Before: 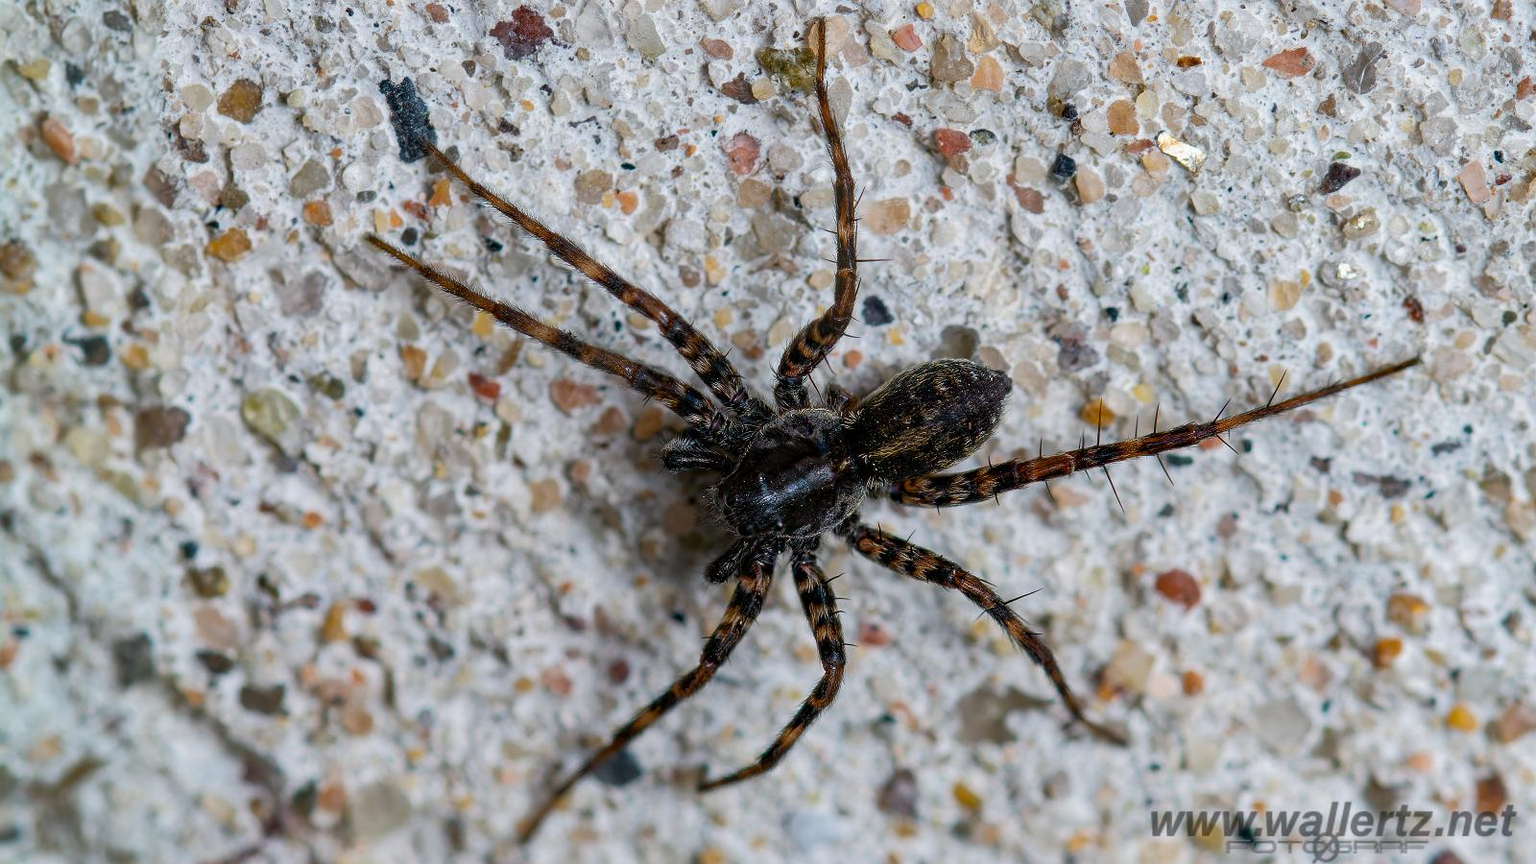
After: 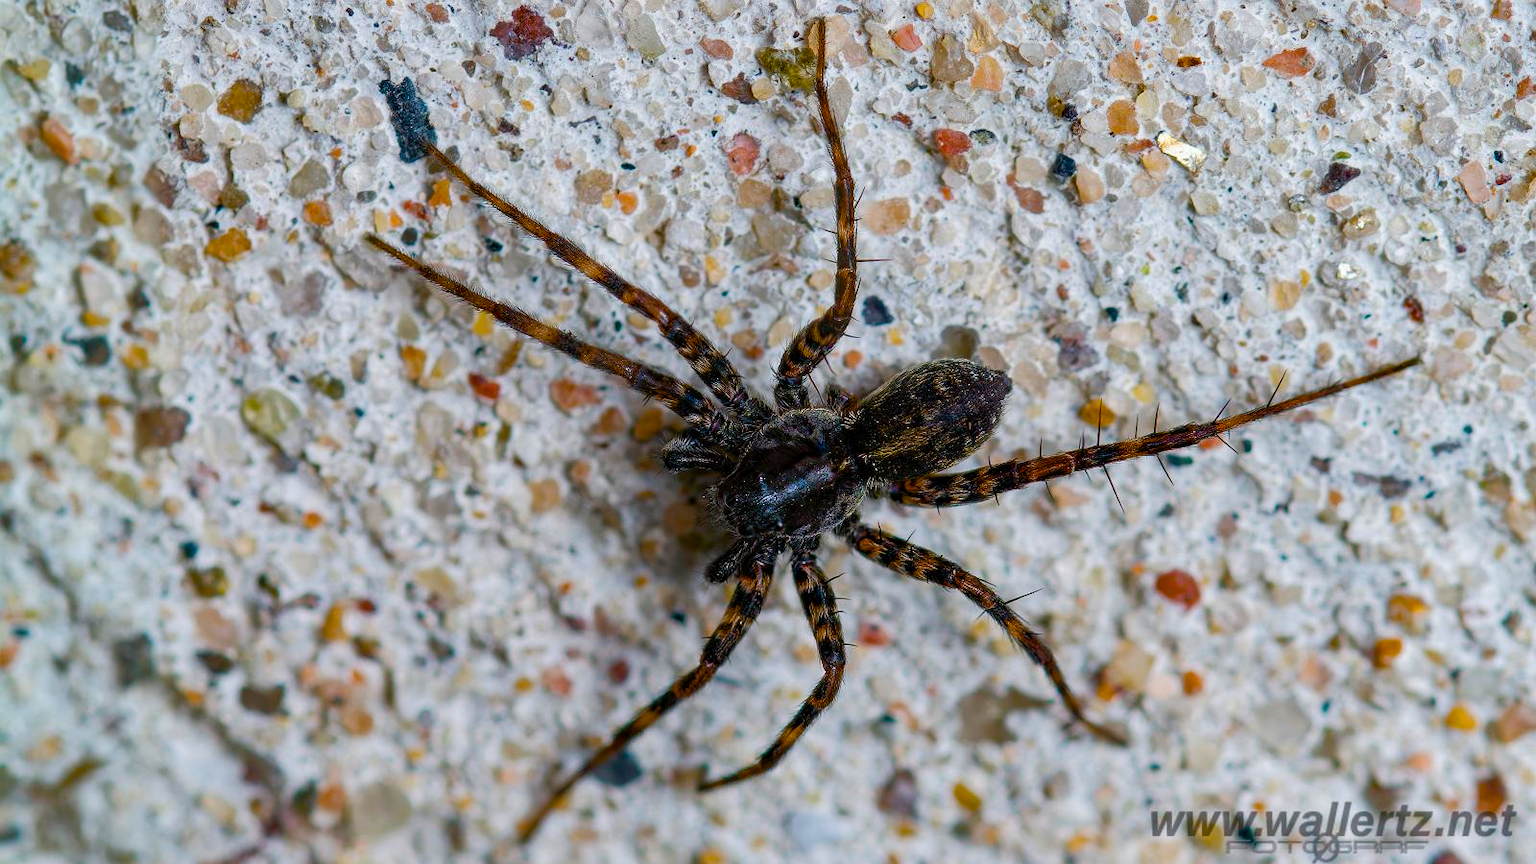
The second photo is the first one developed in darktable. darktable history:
color balance rgb: linear chroma grading › global chroma 9.839%, perceptual saturation grading › global saturation 26.173%, perceptual saturation grading › highlights -28.092%, perceptual saturation grading › mid-tones 15.732%, perceptual saturation grading › shadows 34.375%, global vibrance 20%
